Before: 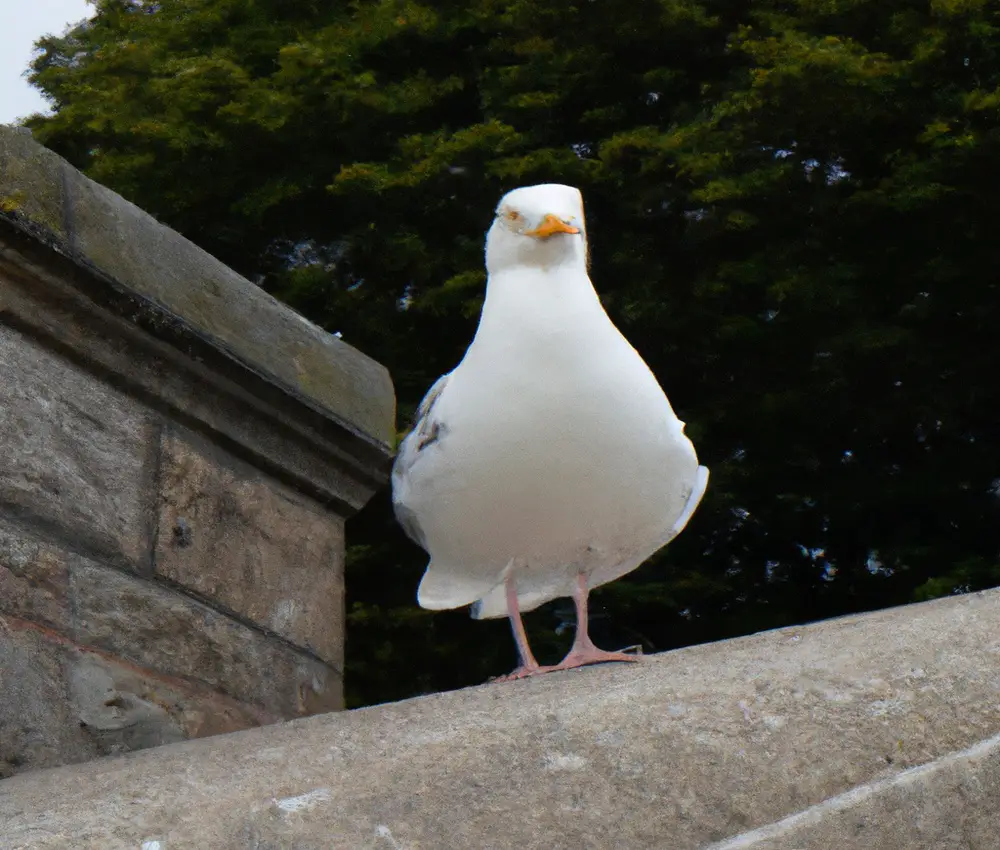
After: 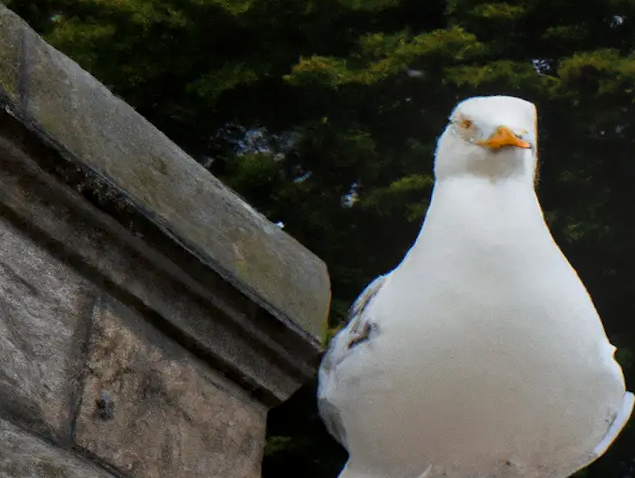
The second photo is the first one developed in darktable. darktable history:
crop and rotate: angle -5.83°, left 1.972%, top 6.608%, right 27.18%, bottom 30.663%
local contrast: on, module defaults
